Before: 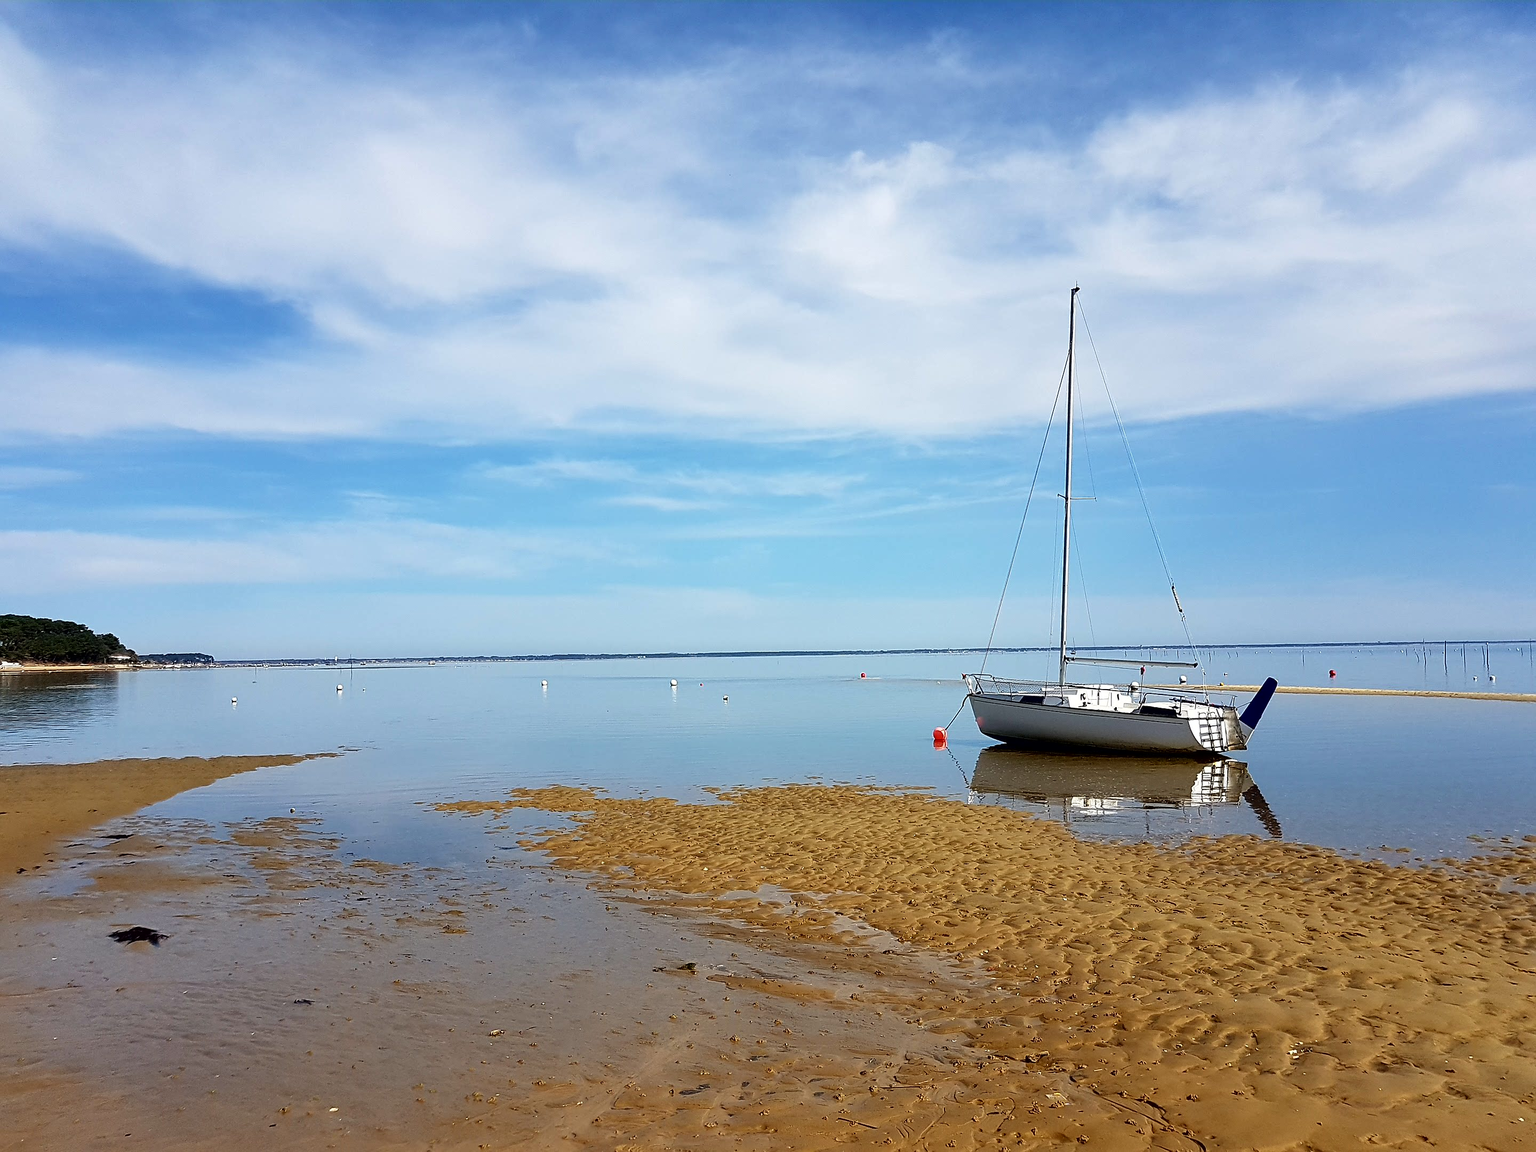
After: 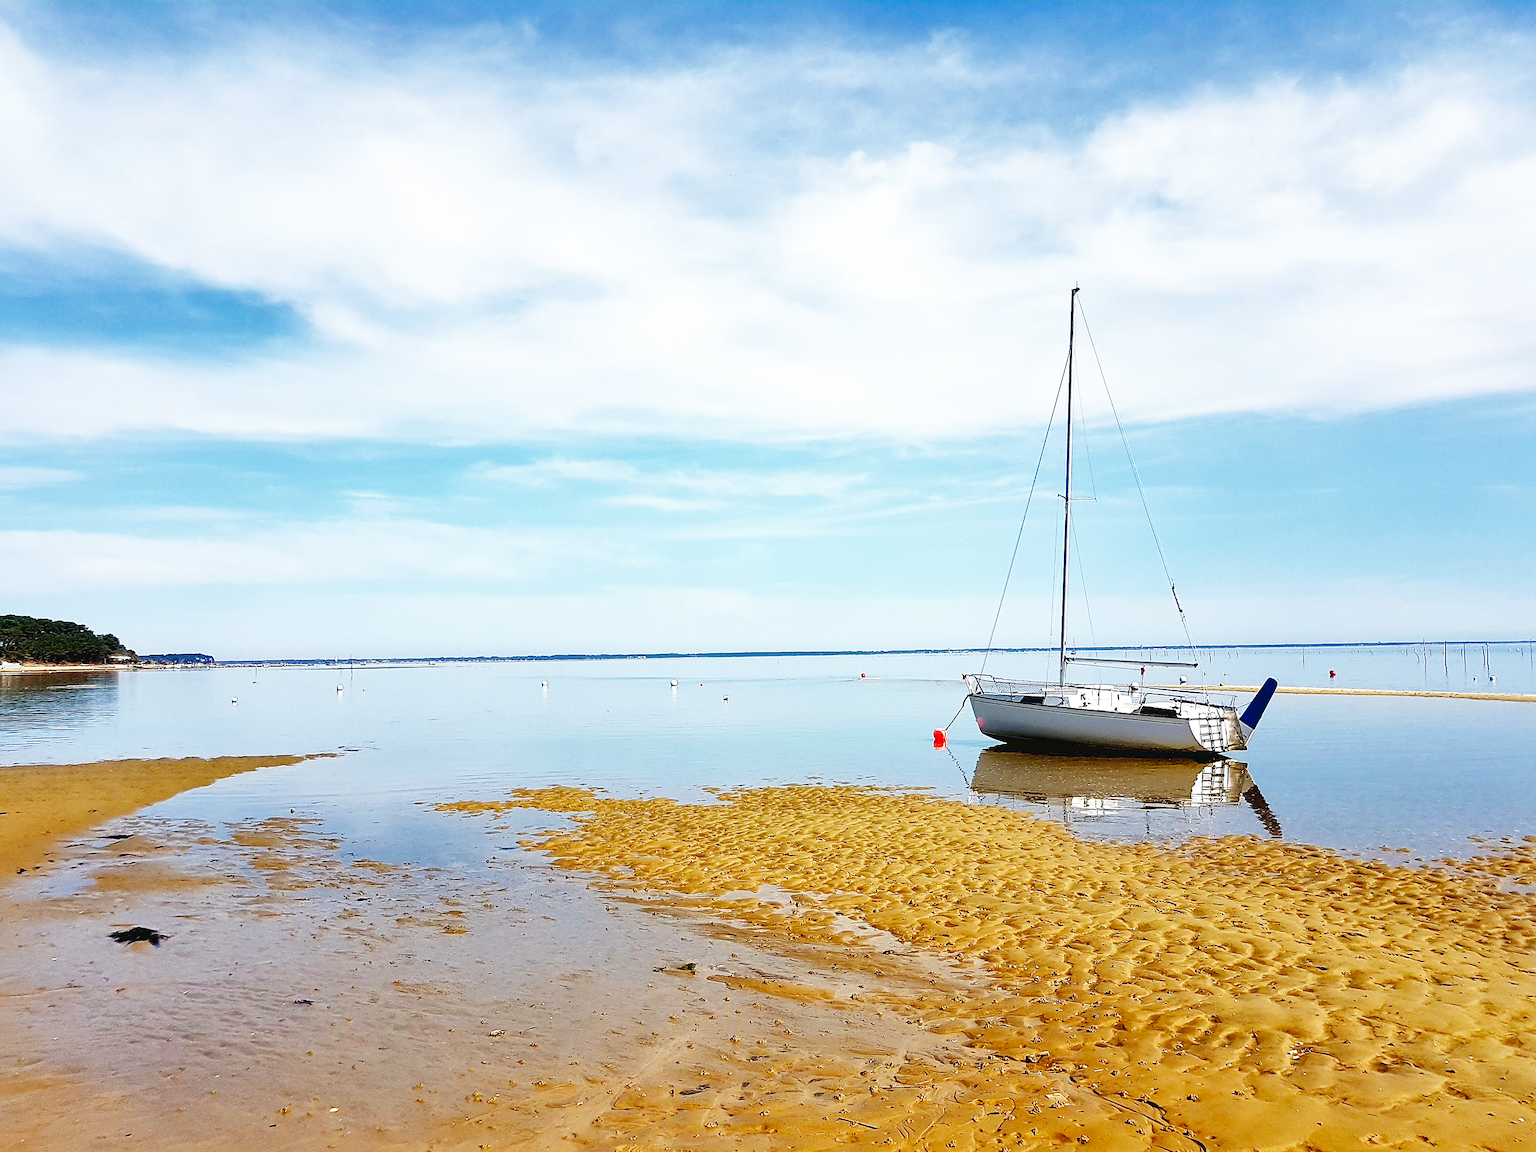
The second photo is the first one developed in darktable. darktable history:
shadows and highlights: on, module defaults
base curve: curves: ch0 [(0, 0.003) (0.001, 0.002) (0.006, 0.004) (0.02, 0.022) (0.048, 0.086) (0.094, 0.234) (0.162, 0.431) (0.258, 0.629) (0.385, 0.8) (0.548, 0.918) (0.751, 0.988) (1, 1)], preserve colors none
exposure: compensate highlight preservation false
